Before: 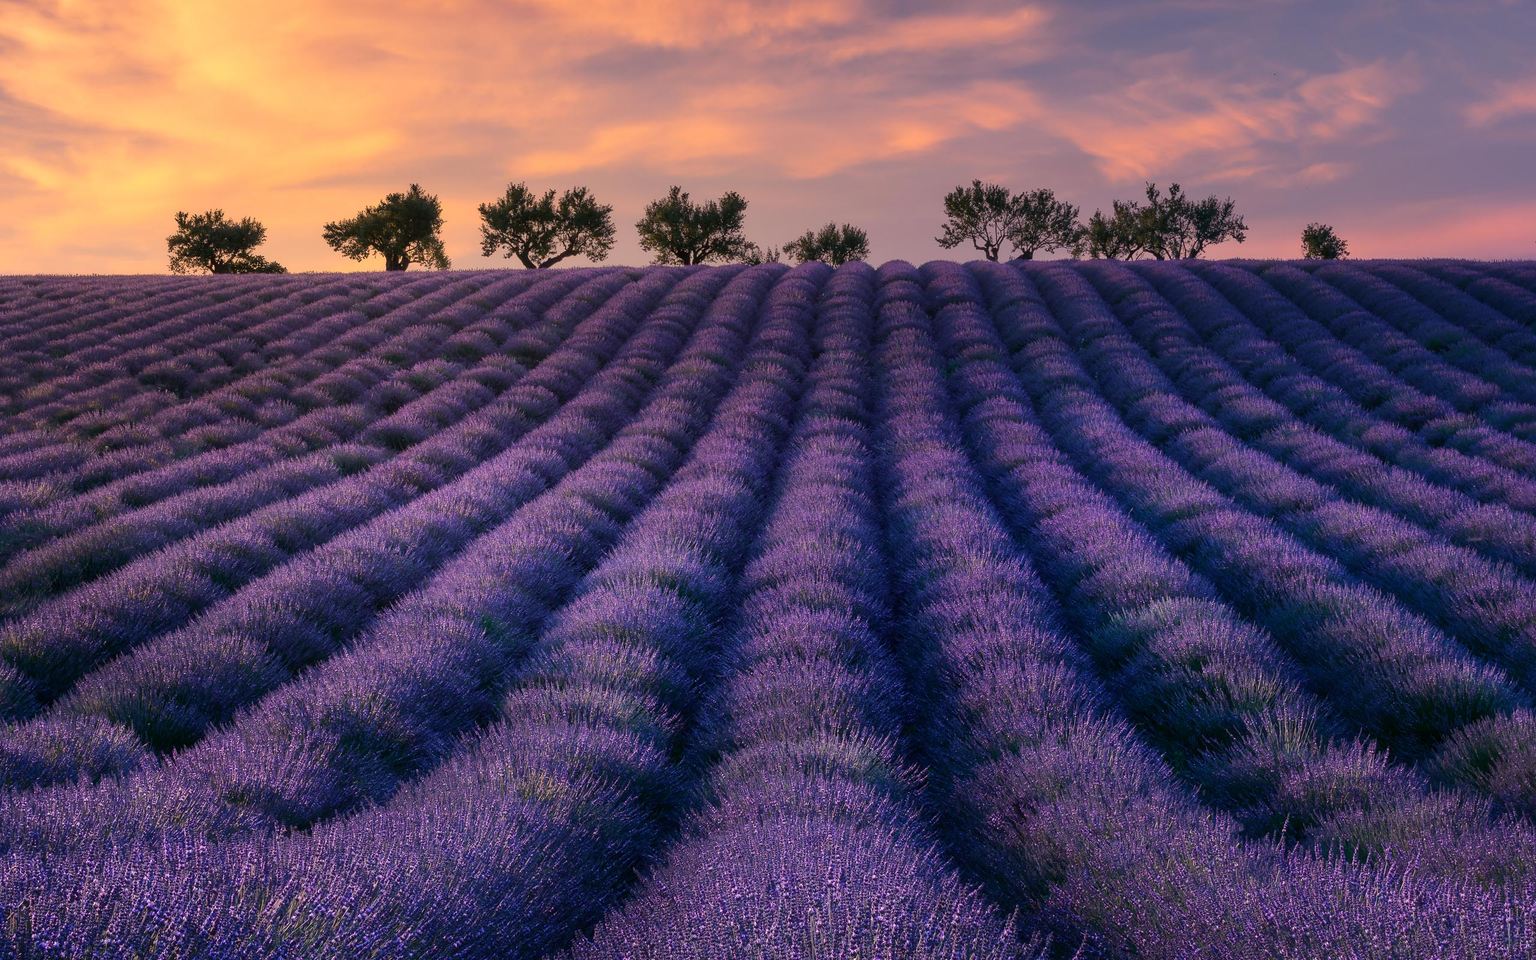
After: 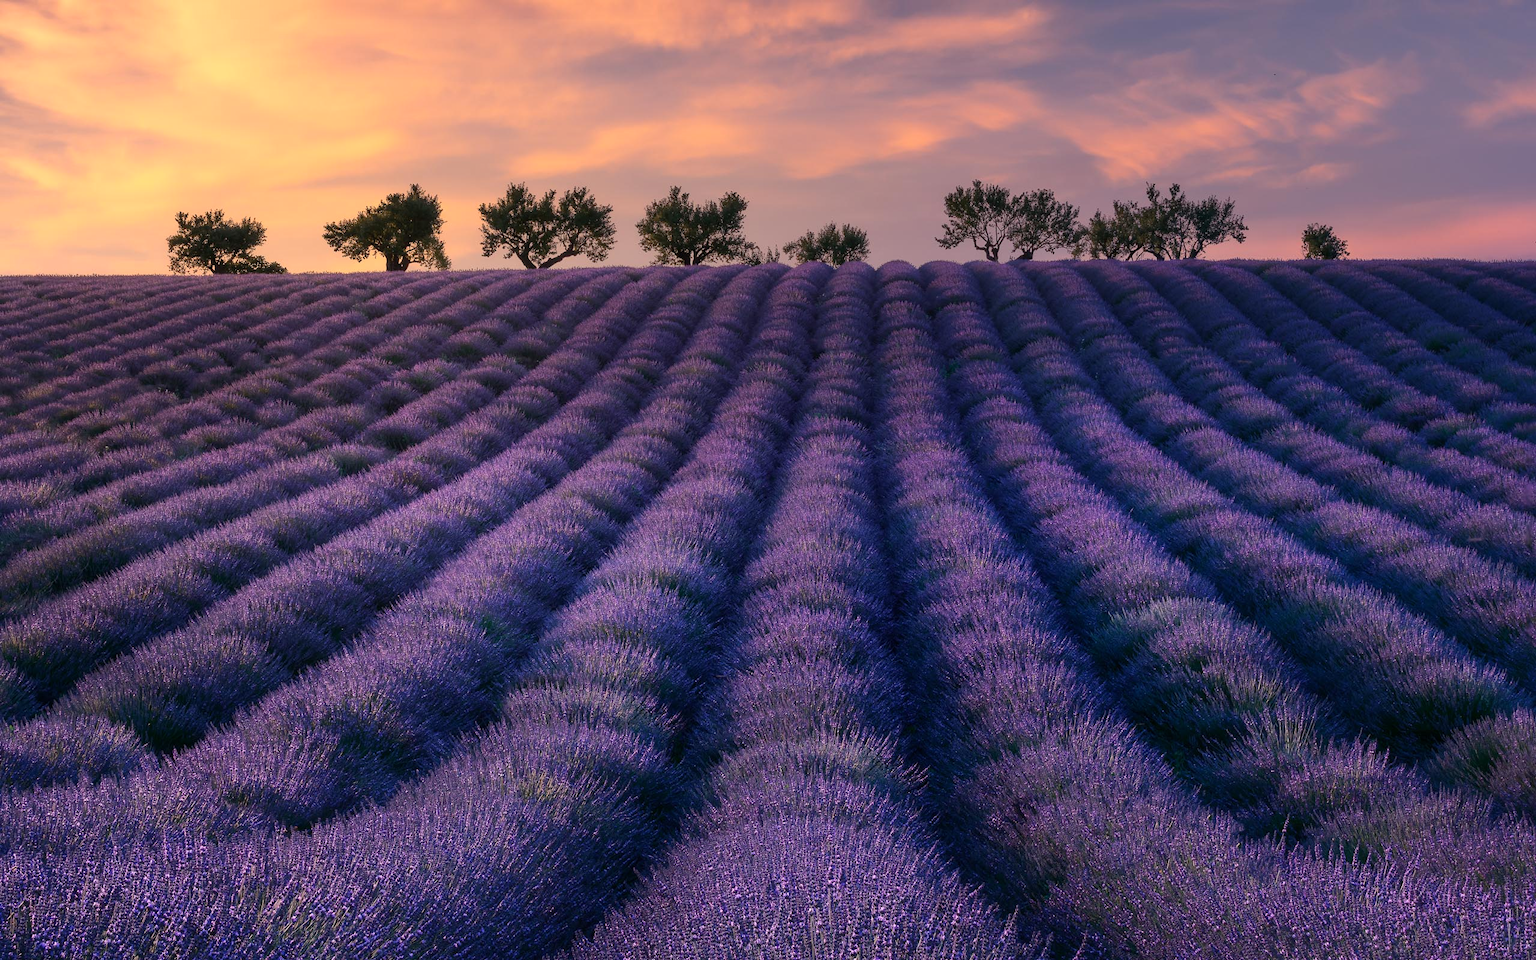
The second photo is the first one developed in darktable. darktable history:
shadows and highlights: shadows -1.03, highlights 38.95
